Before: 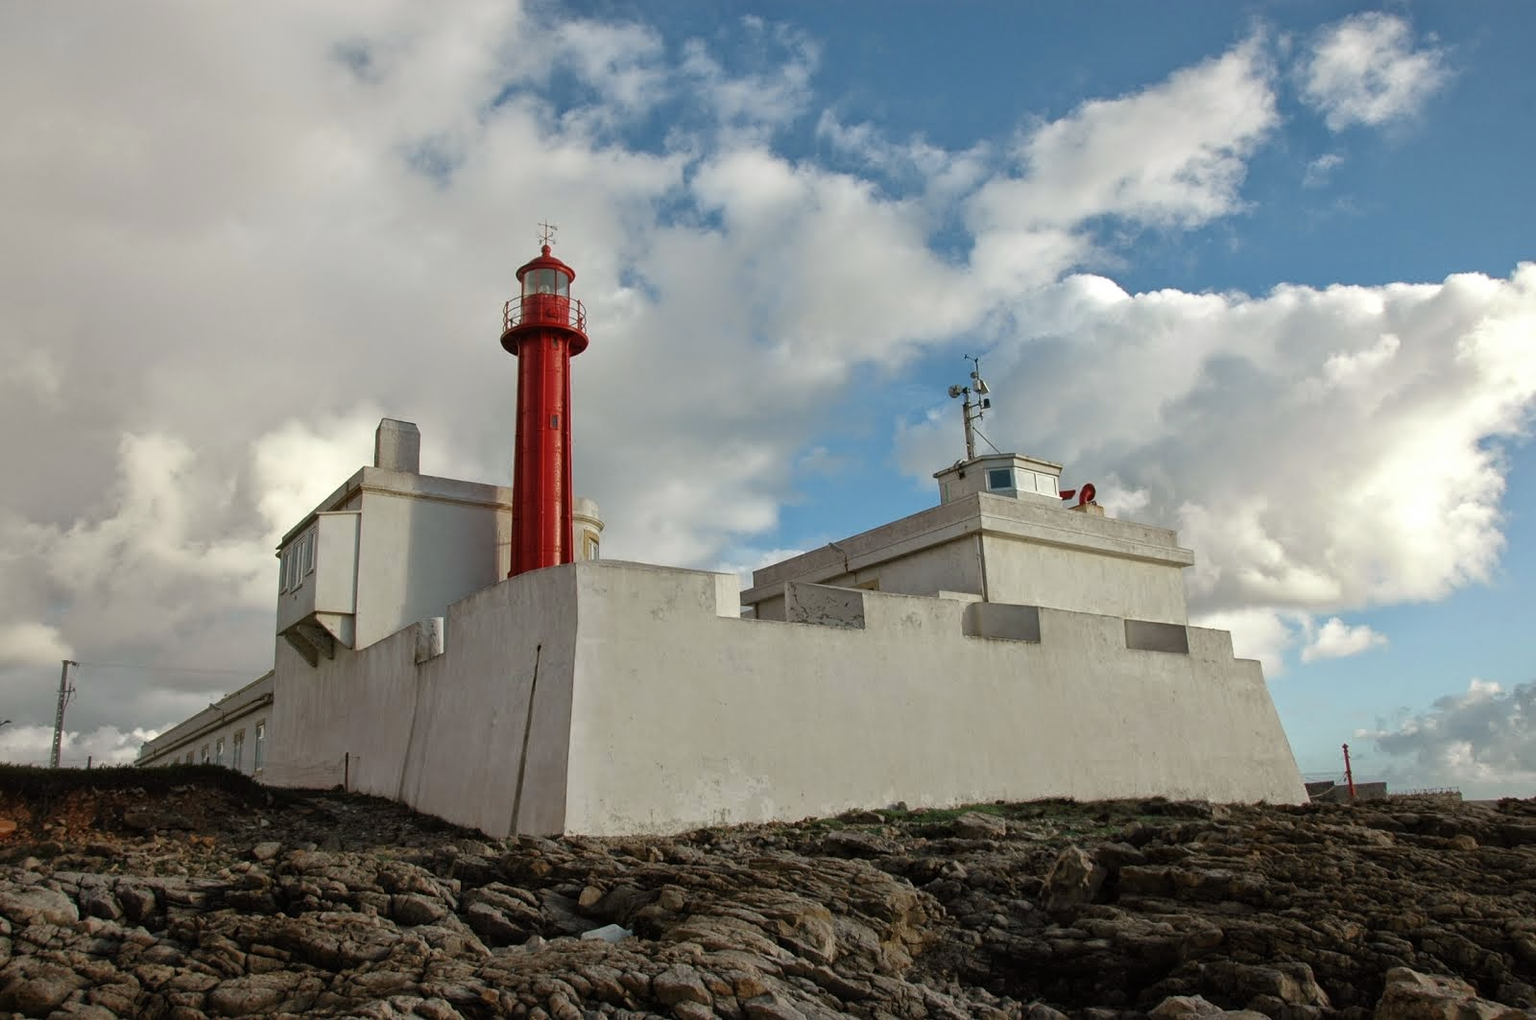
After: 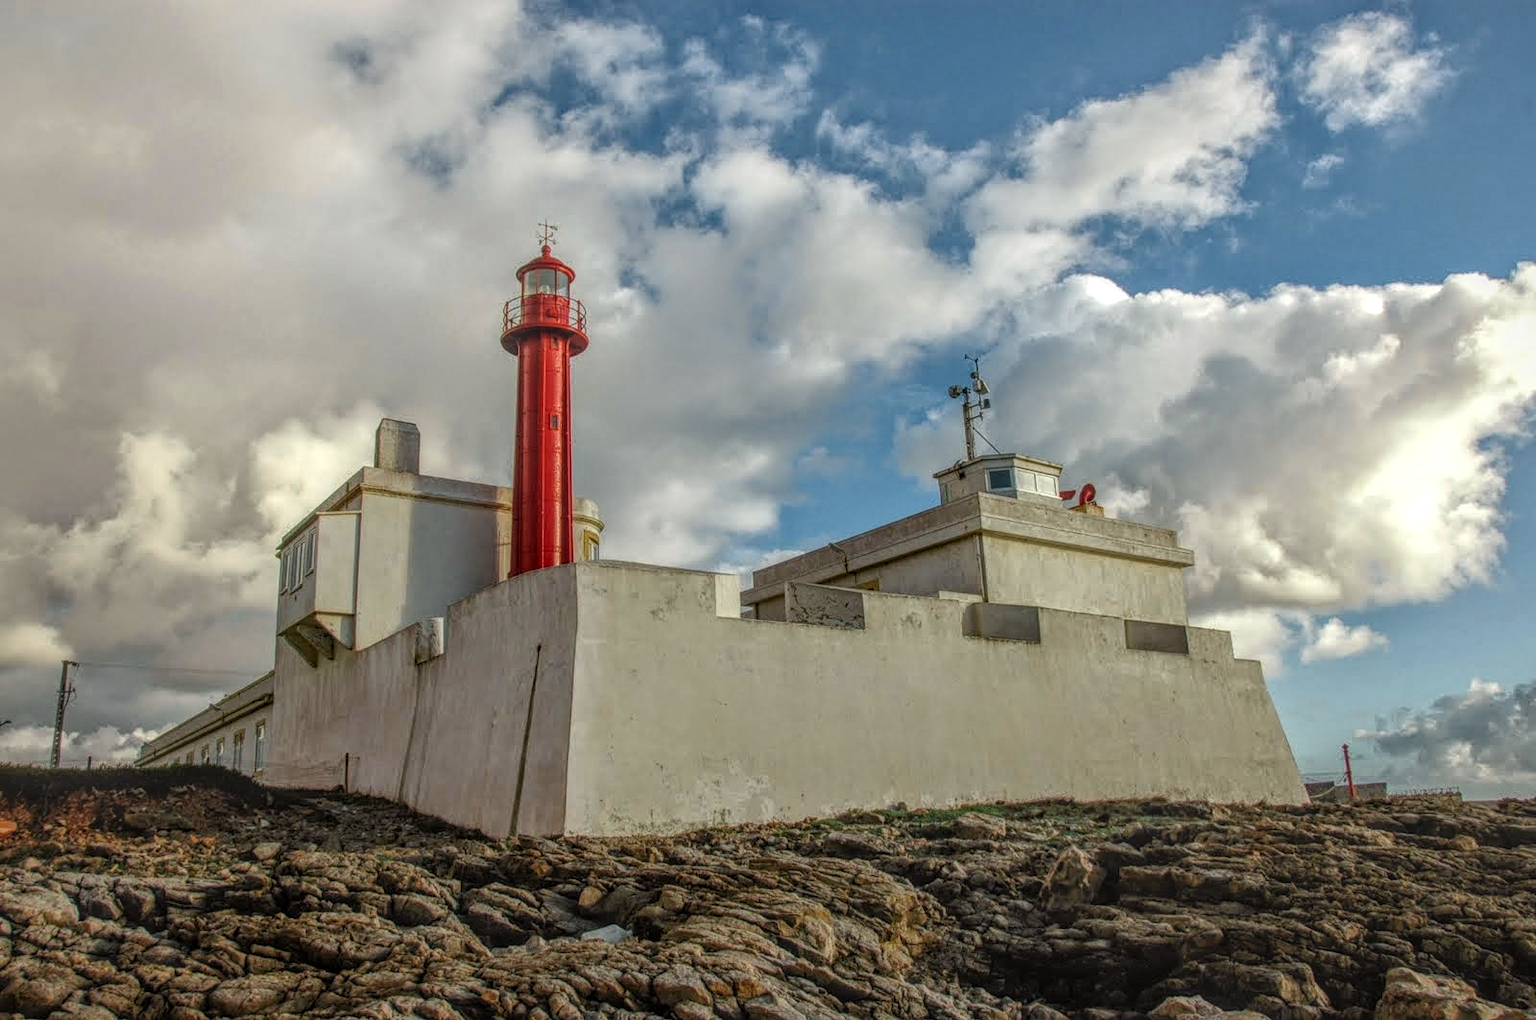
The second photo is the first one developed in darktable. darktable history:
local contrast: highlights 1%, shadows 6%, detail 200%, midtone range 0.244
tone equalizer: on, module defaults
color zones: curves: ch0 [(0.224, 0.526) (0.75, 0.5)]; ch1 [(0.055, 0.526) (0.224, 0.761) (0.377, 0.526) (0.75, 0.5)]
